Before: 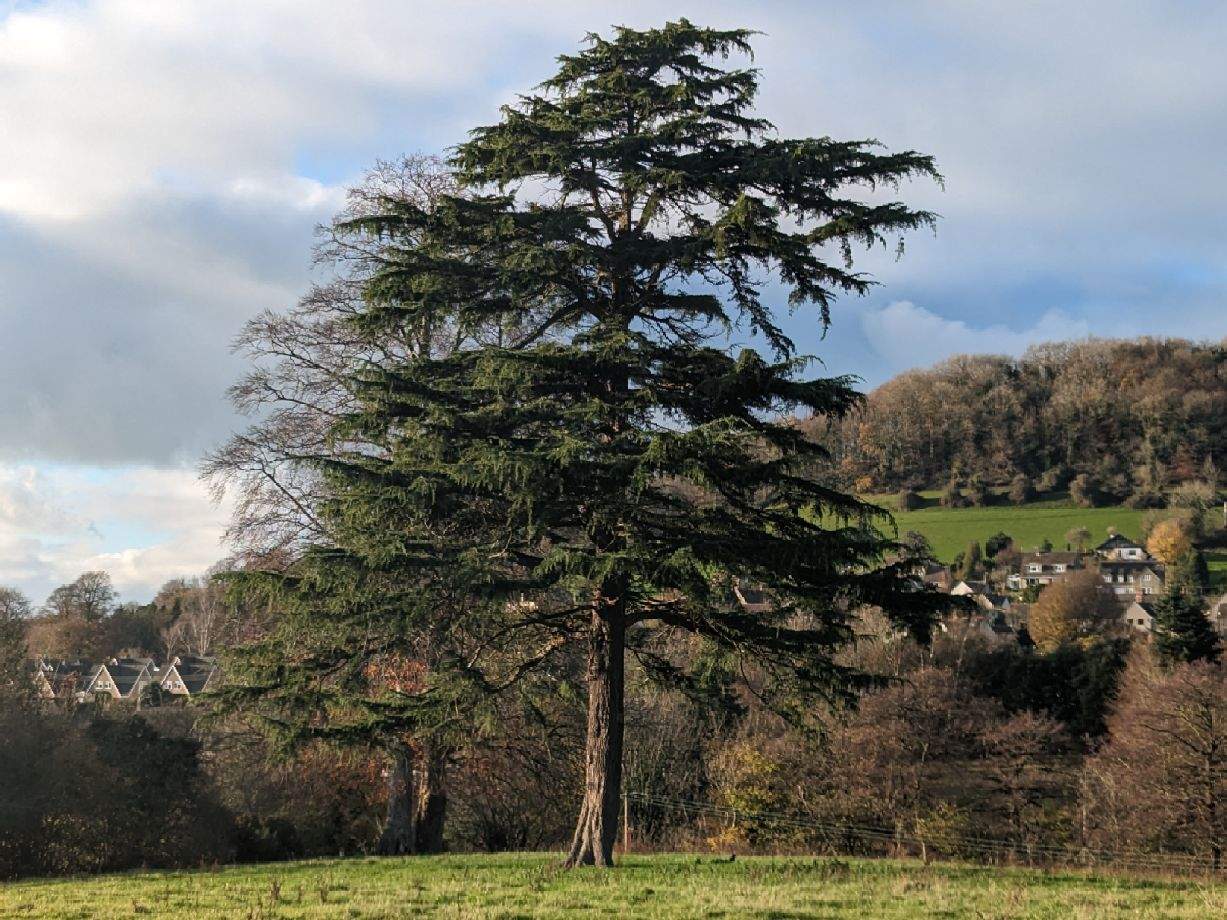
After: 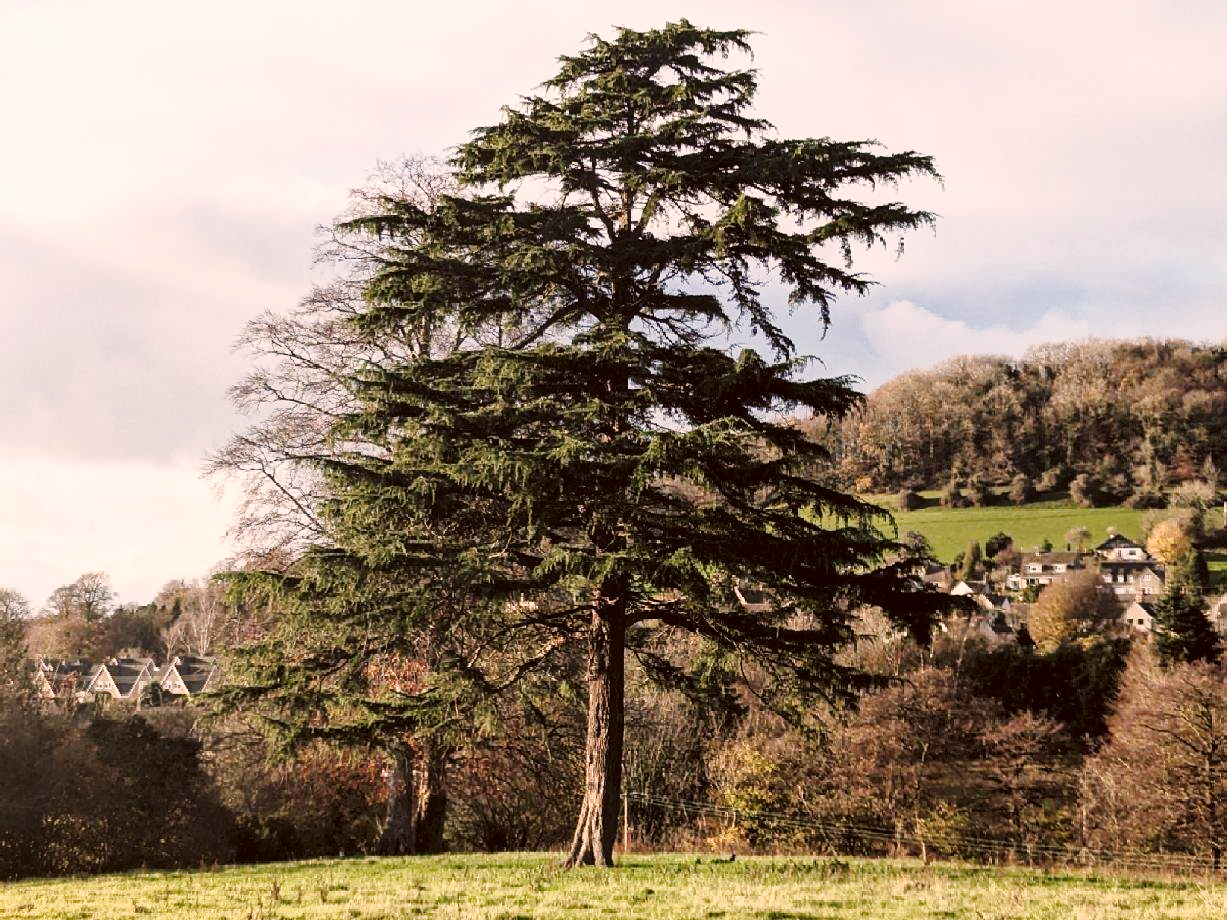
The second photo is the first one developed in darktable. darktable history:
color correction: highlights a* 10.18, highlights b* 9.69, shadows a* 7.84, shadows b* 8.54, saturation 0.772
base curve: curves: ch0 [(0, 0) (0.032, 0.037) (0.105, 0.228) (0.435, 0.76) (0.856, 0.983) (1, 1)], preserve colors none
exposure: black level correction 0.001, compensate highlight preservation false
